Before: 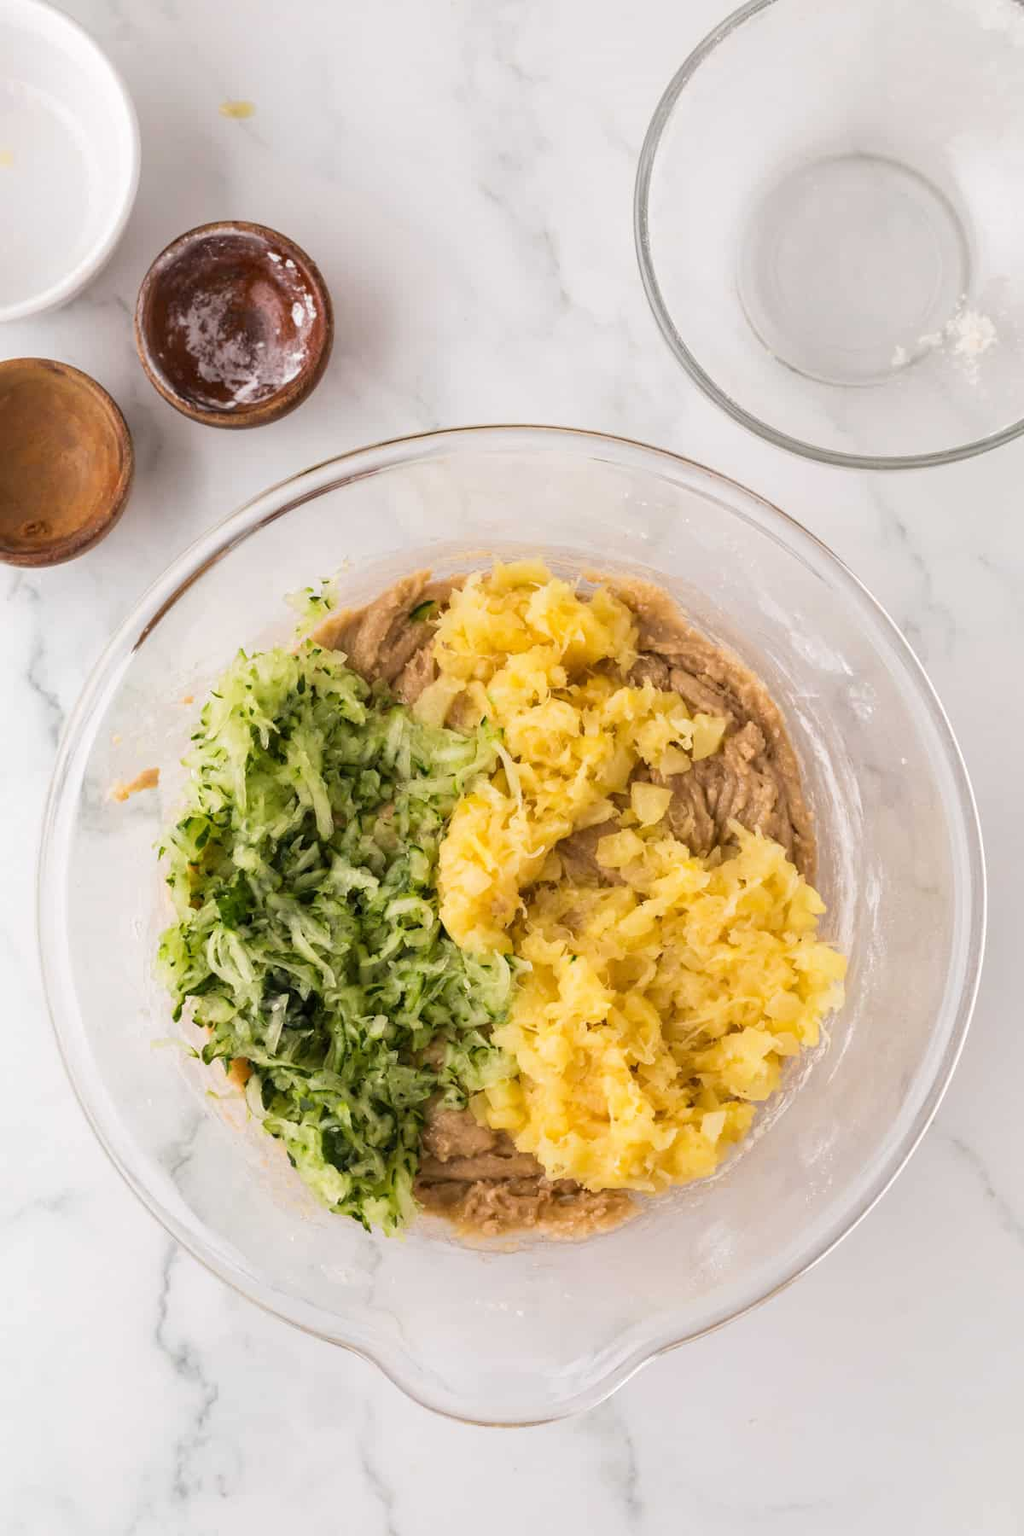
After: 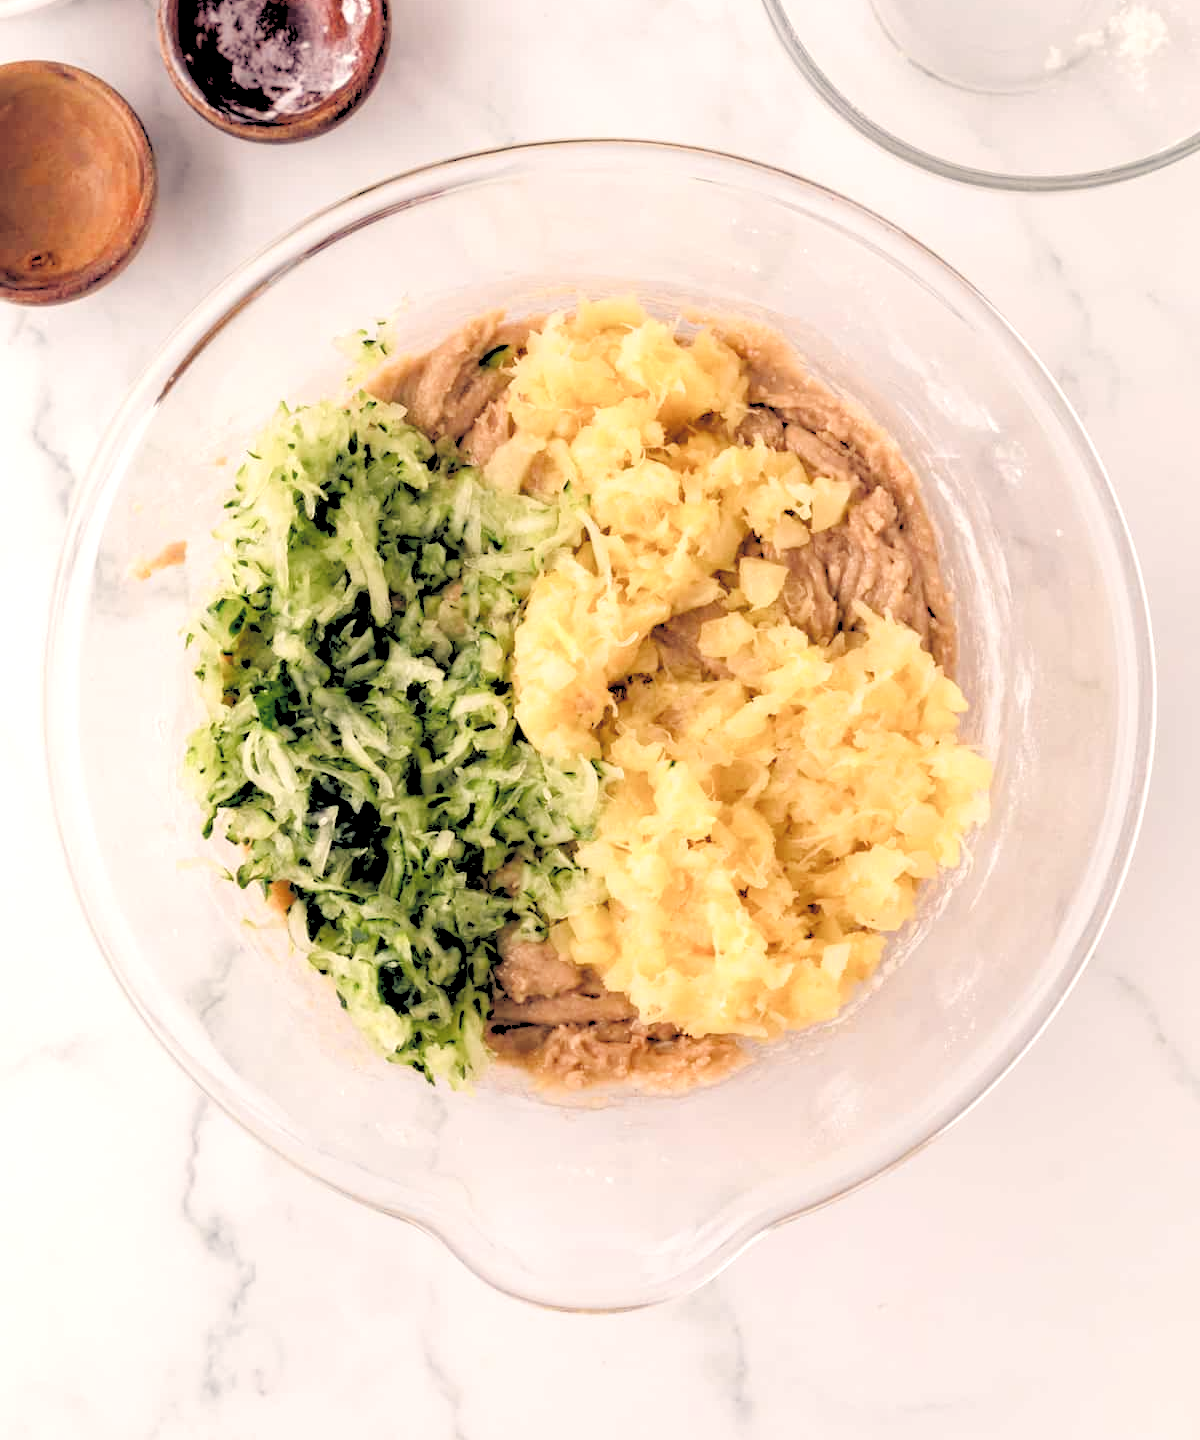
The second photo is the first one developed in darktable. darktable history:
crop and rotate: top 19.998%
color balance rgb: highlights gain › chroma 2.94%, highlights gain › hue 60.57°, global offset › chroma 0.25%, global offset › hue 256.52°, perceptual saturation grading › global saturation 20%, perceptual saturation grading › highlights -50%, perceptual saturation grading › shadows 30%, contrast 15%
rgb levels: levels [[0.027, 0.429, 0.996], [0, 0.5, 1], [0, 0.5, 1]]
